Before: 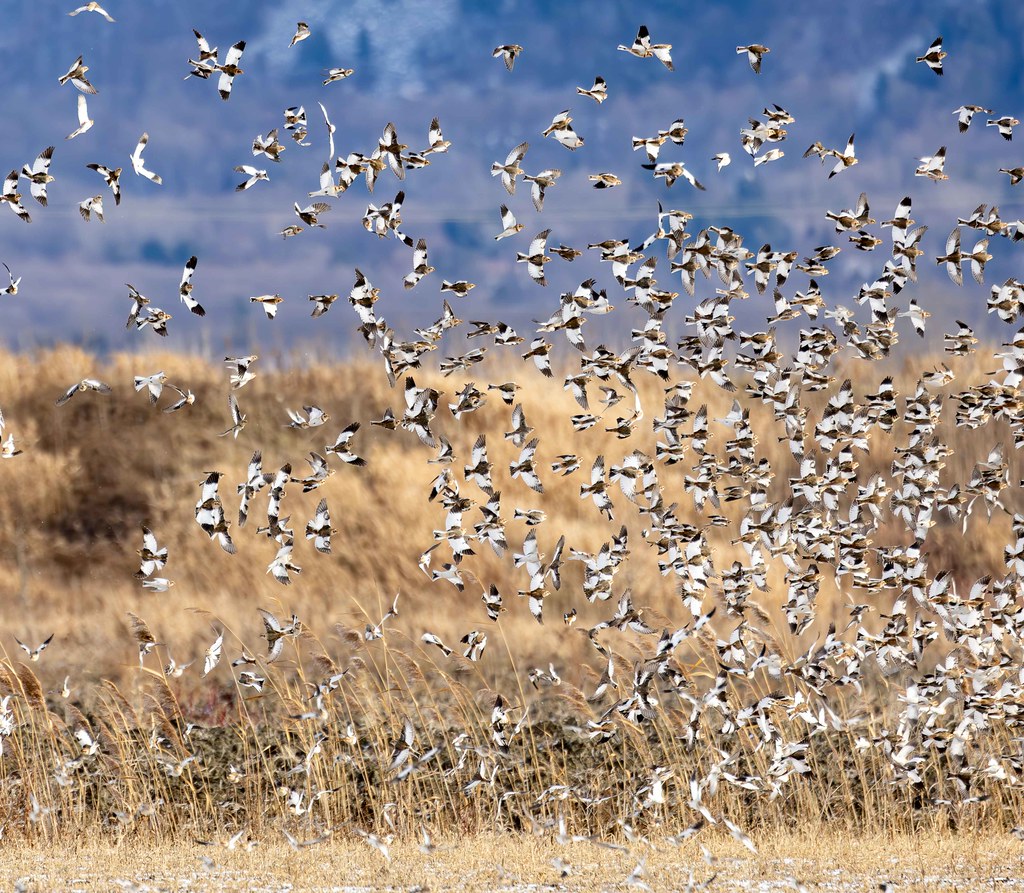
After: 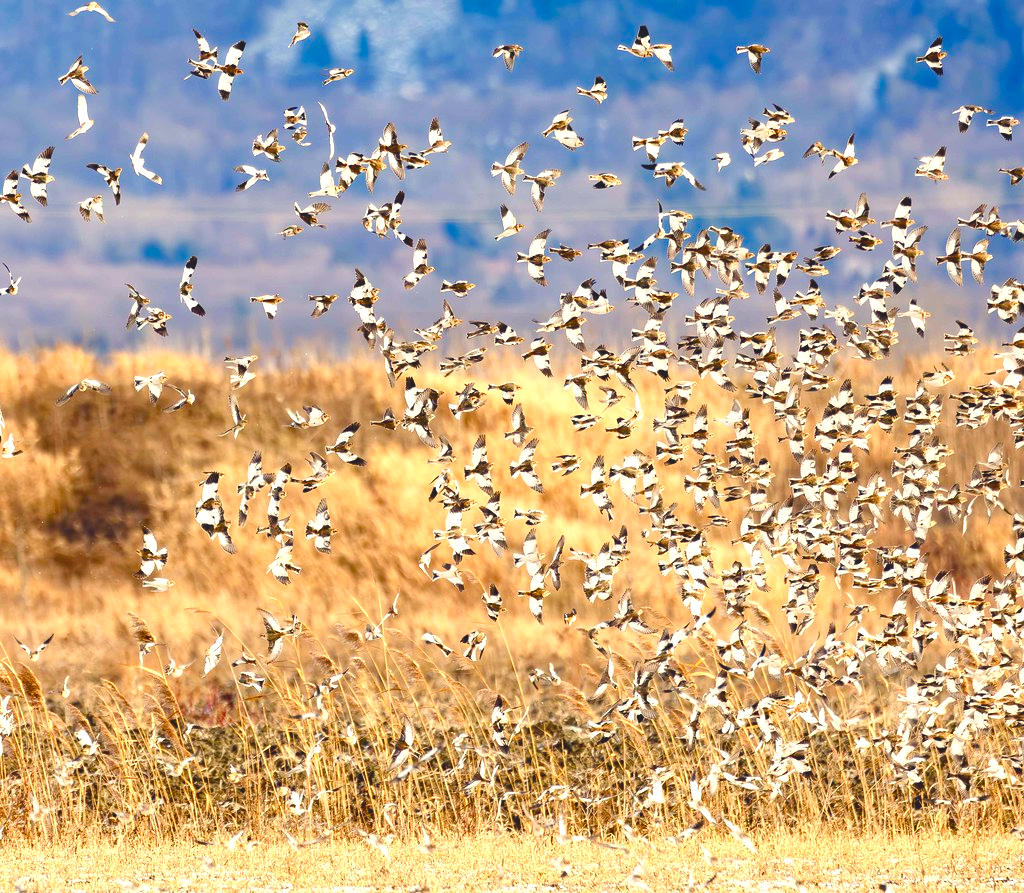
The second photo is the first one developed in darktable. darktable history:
color balance rgb: shadows lift › chroma 3%, shadows lift › hue 280.8°, power › hue 330°, highlights gain › chroma 3%, highlights gain › hue 75.6°, global offset › luminance 1.5%, perceptual saturation grading › global saturation 20%, perceptual saturation grading › highlights -25%, perceptual saturation grading › shadows 50%, global vibrance 30%
exposure: black level correction 0, exposure 0.6 EV, compensate highlight preservation false
white balance: red 1.045, blue 0.932
